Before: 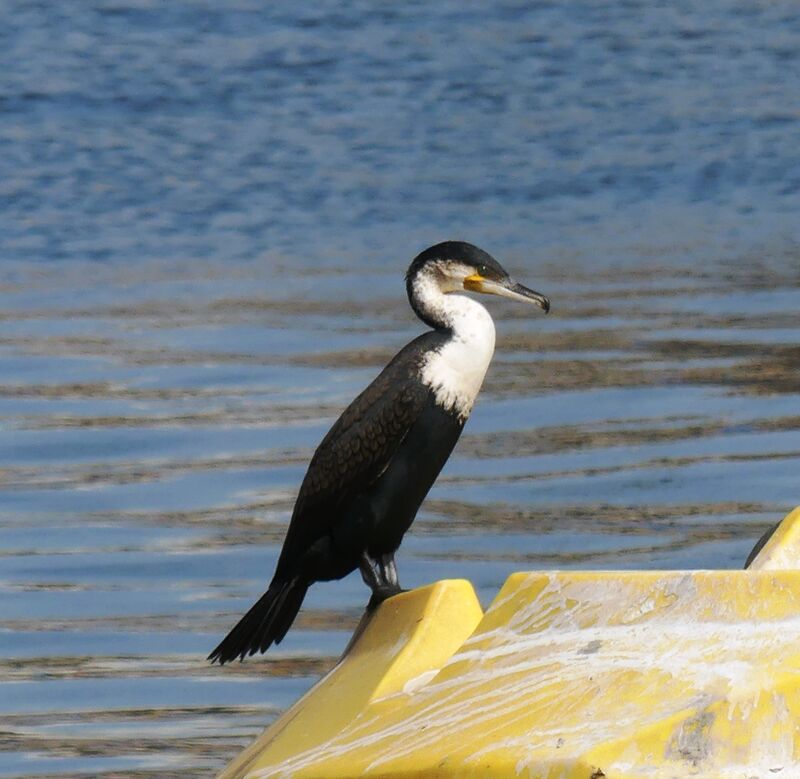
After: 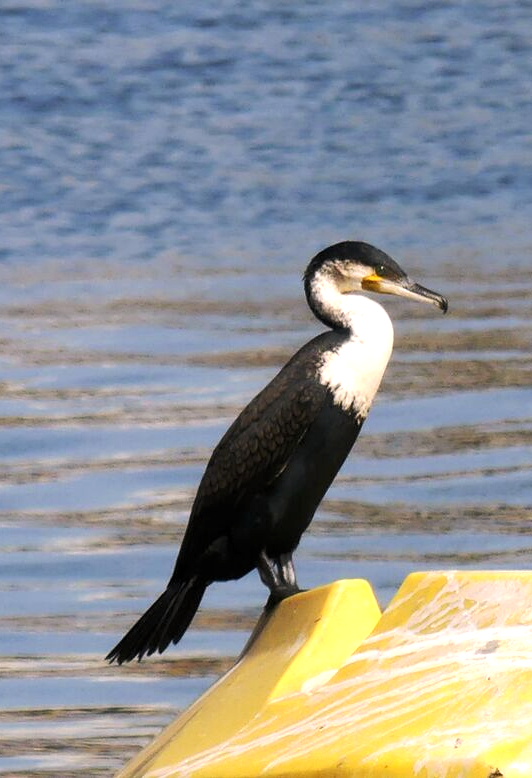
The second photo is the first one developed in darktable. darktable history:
contrast brightness saturation: contrast 0.104, brightness 0.016, saturation 0.023
color correction: highlights a* 5.72, highlights b* 4.67
crop and rotate: left 12.873%, right 20.539%
levels: levels [0.026, 0.507, 0.987]
exposure: exposure 0.489 EV, compensate highlight preservation false
